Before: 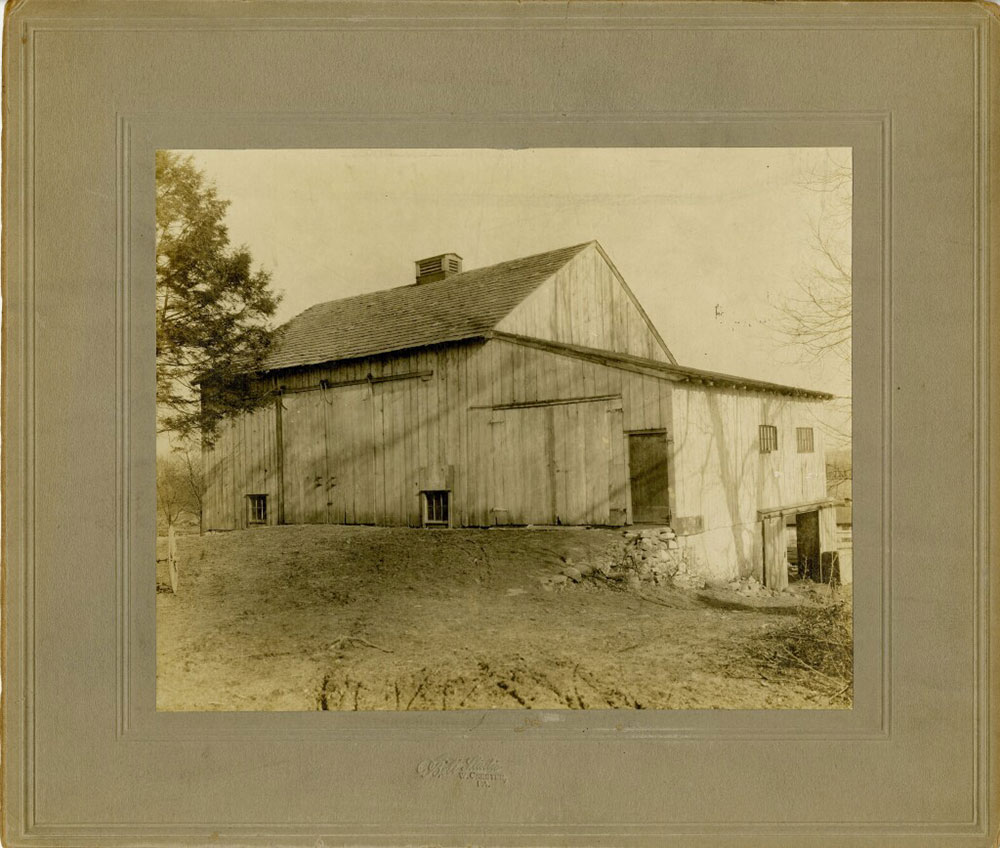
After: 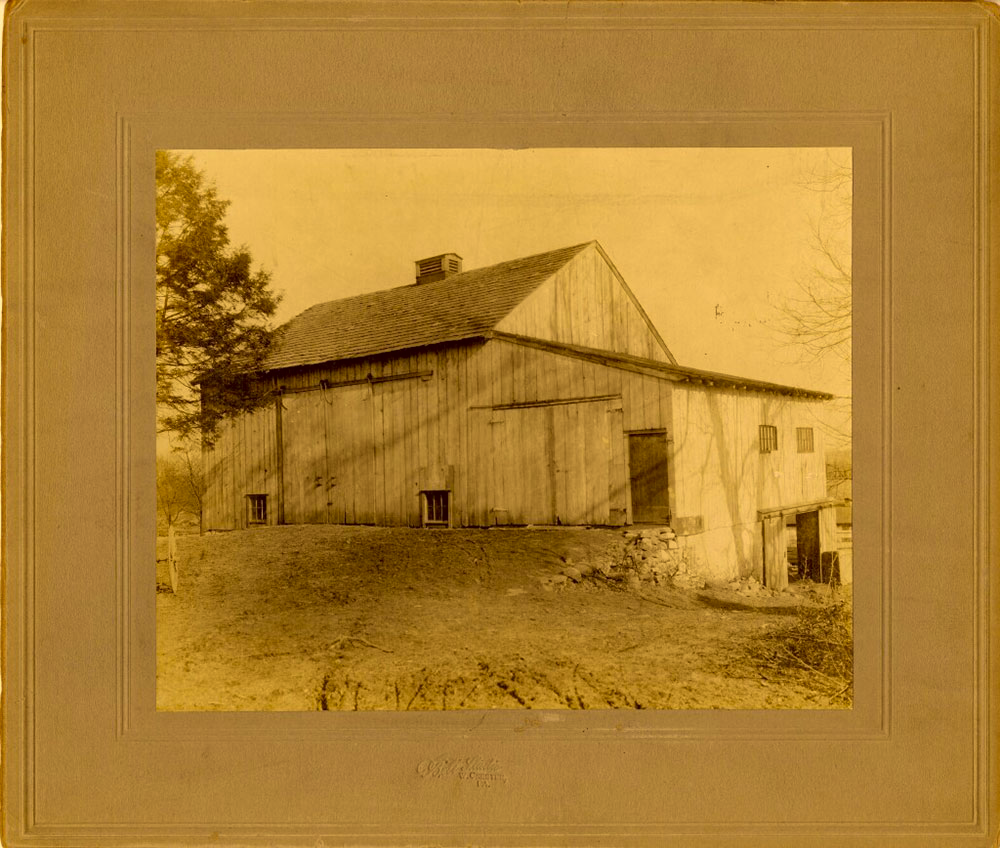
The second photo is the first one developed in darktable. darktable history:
exposure: compensate highlight preservation false
color correction: highlights a* 9.91, highlights b* 38.59, shadows a* 14.41, shadows b* 3.53
